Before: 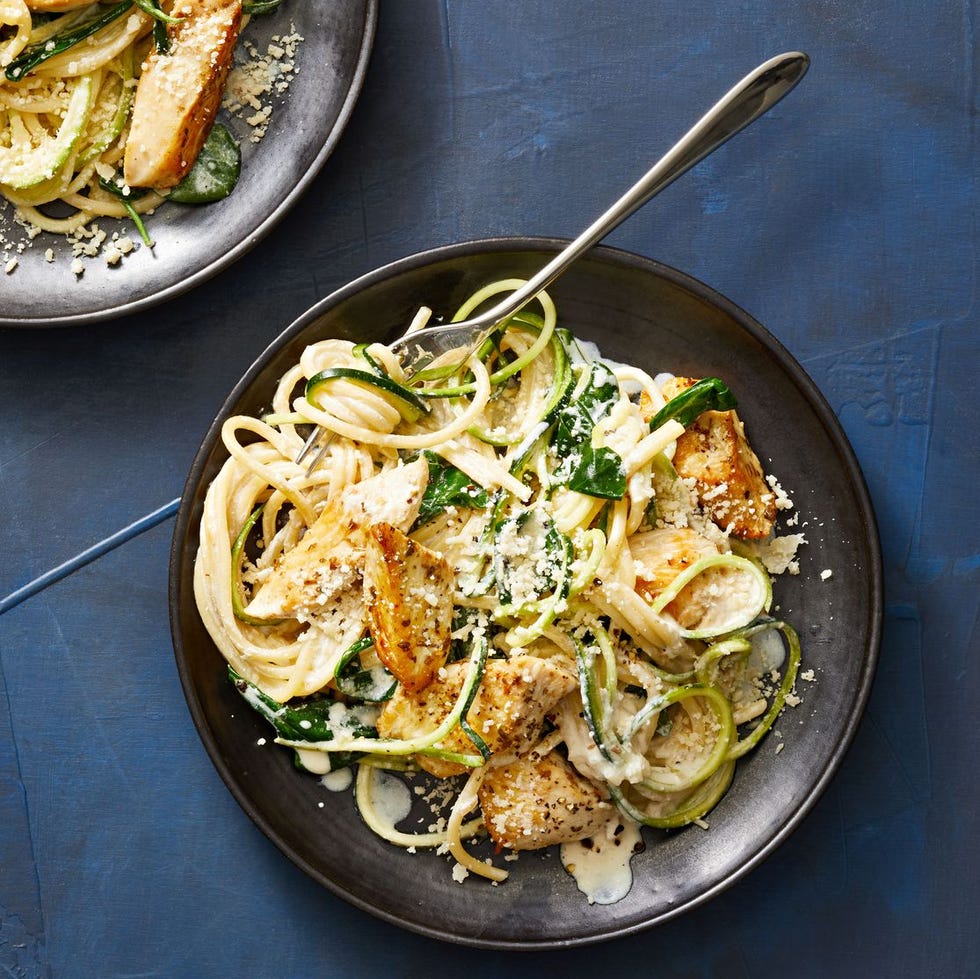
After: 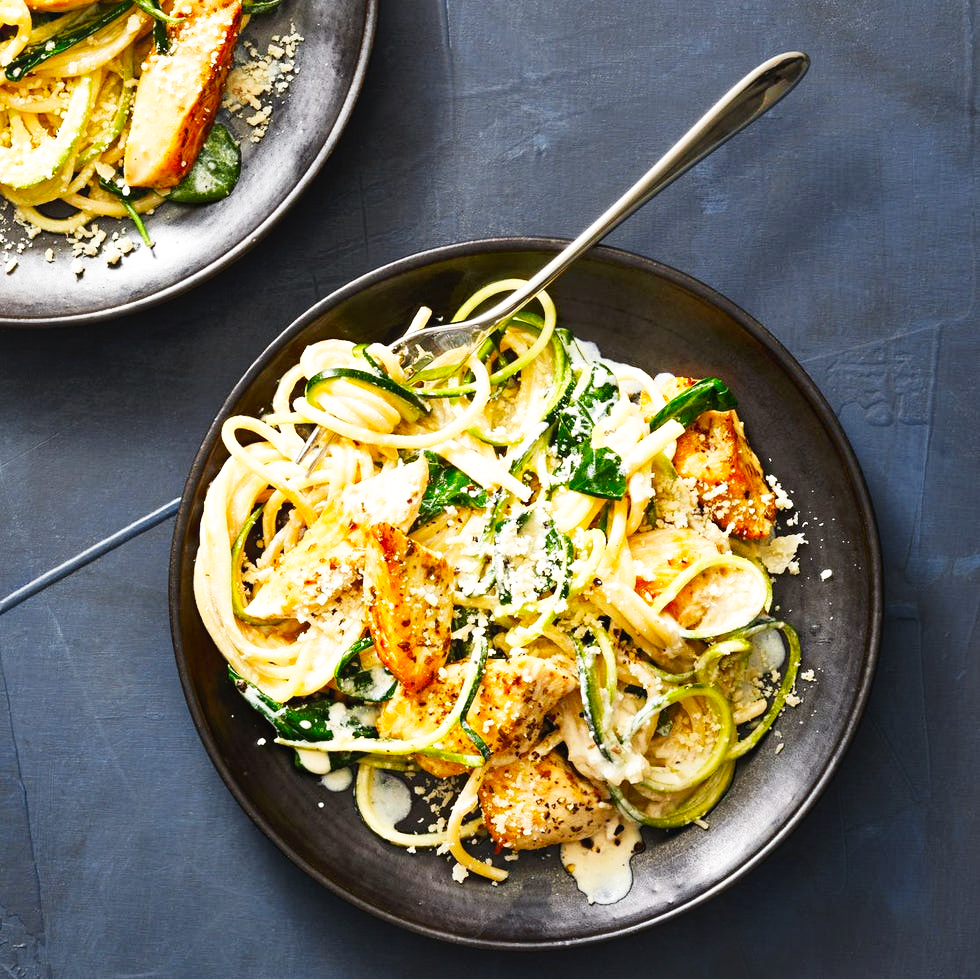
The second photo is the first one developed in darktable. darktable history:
tone curve: curves: ch0 [(0, 0) (0.003, 0.011) (0.011, 0.02) (0.025, 0.032) (0.044, 0.046) (0.069, 0.071) (0.1, 0.107) (0.136, 0.144) (0.177, 0.189) (0.224, 0.244) (0.277, 0.309) (0.335, 0.398) (0.399, 0.477) (0.468, 0.583) (0.543, 0.675) (0.623, 0.772) (0.709, 0.855) (0.801, 0.926) (0.898, 0.979) (1, 1)], preserve colors none
shadows and highlights: shadows 62.66, white point adjustment 0.37, highlights -34.44, compress 83.82%
color zones: curves: ch1 [(0.25, 0.61) (0.75, 0.248)]
